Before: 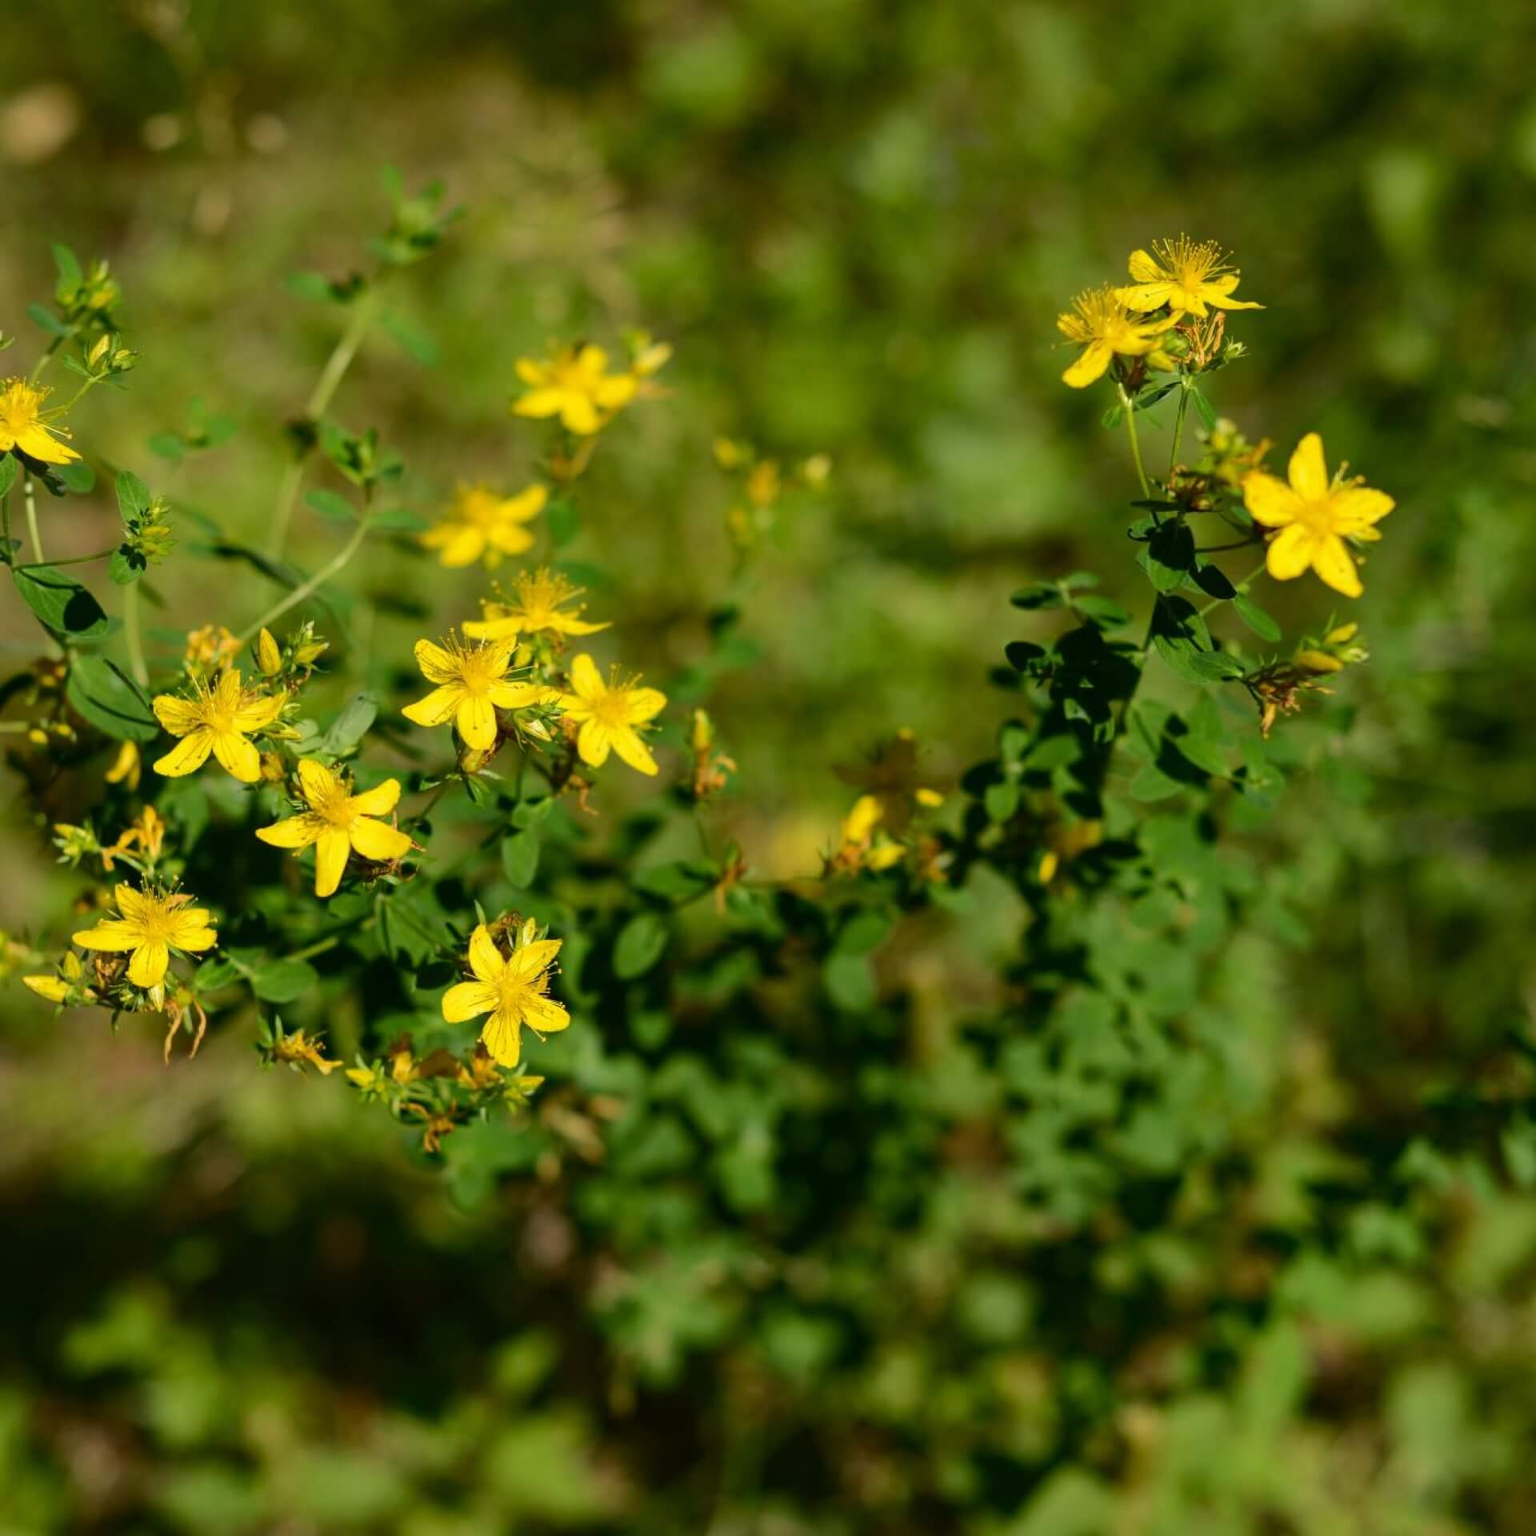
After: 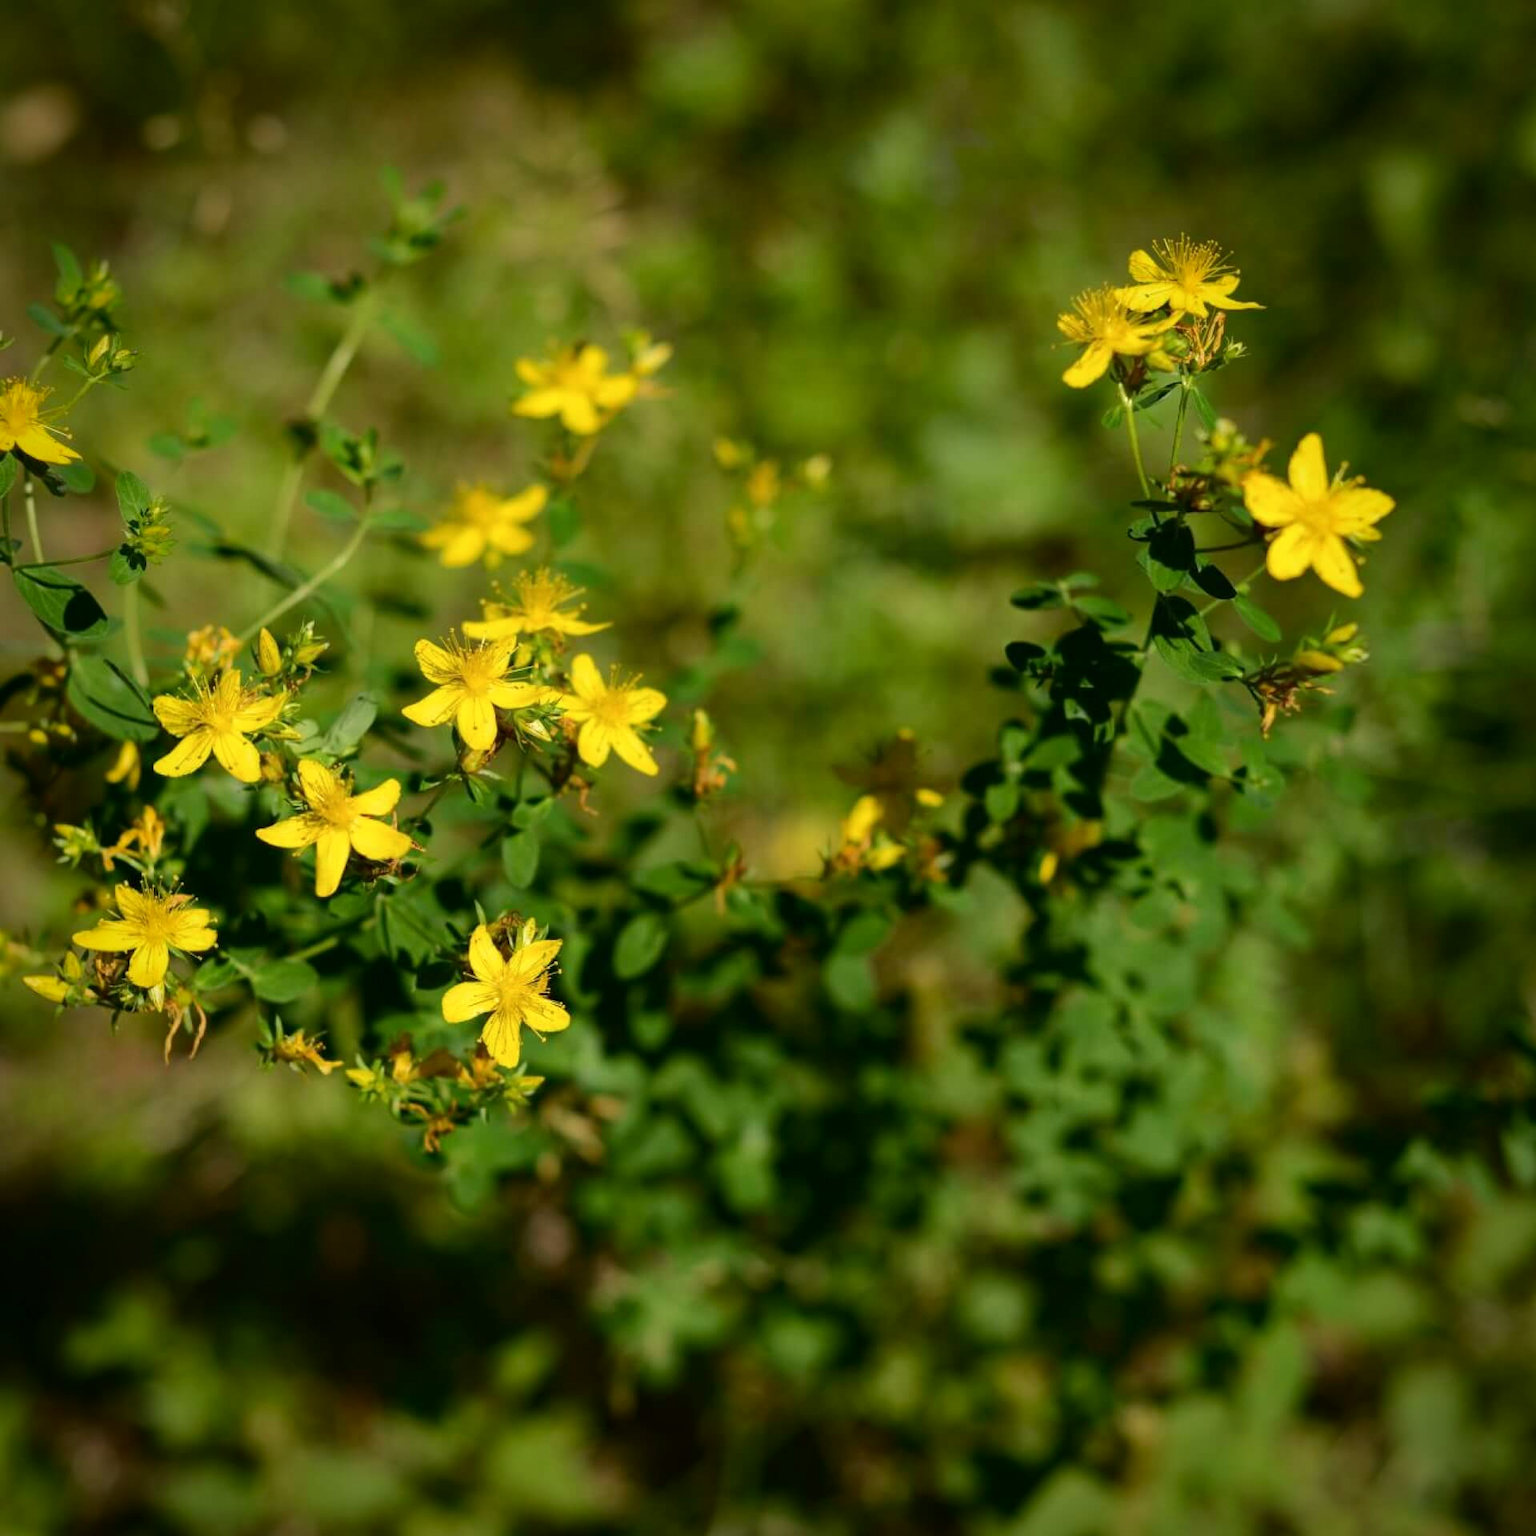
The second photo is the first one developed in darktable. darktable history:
vignetting: fall-off start 71.49%, saturation 0.048
shadows and highlights: shadows -29.87, highlights 30.58
